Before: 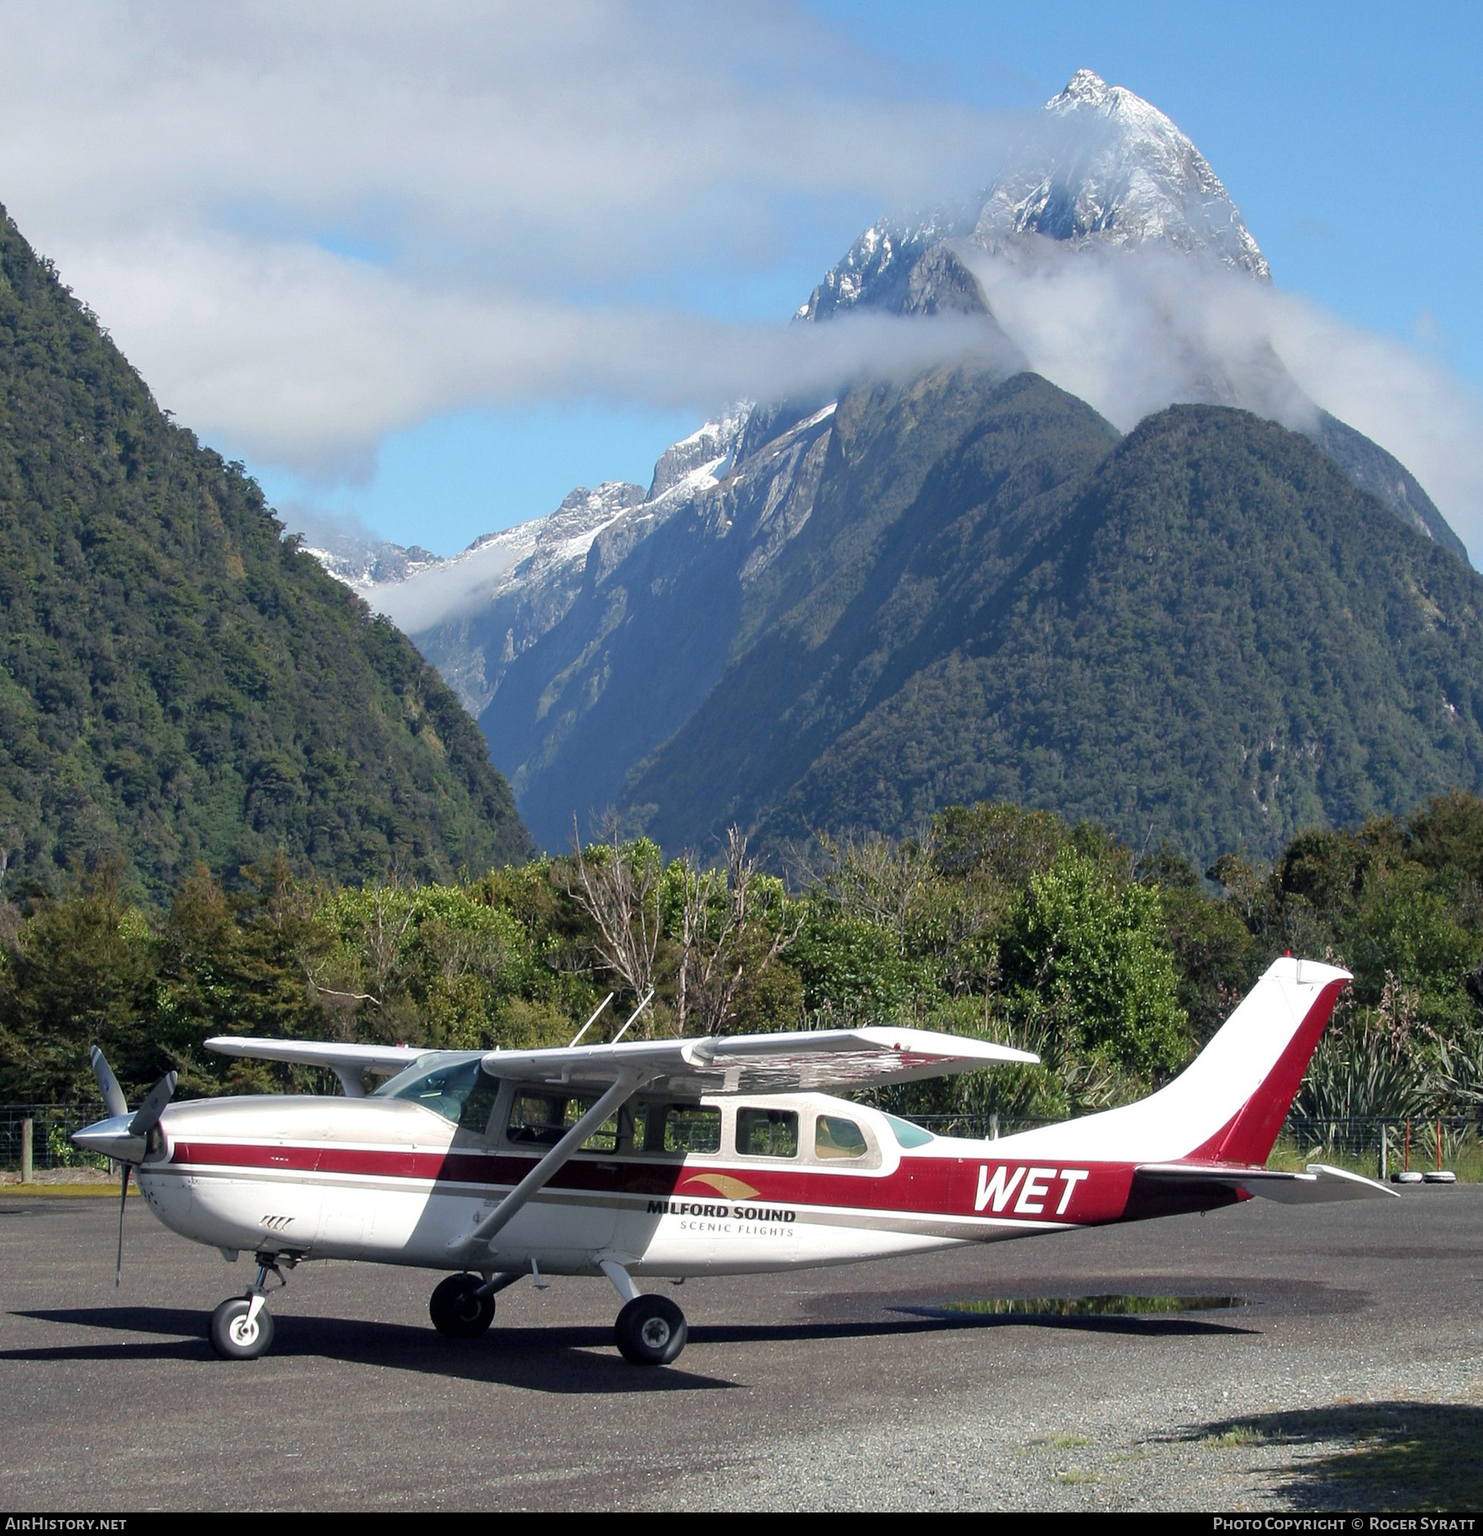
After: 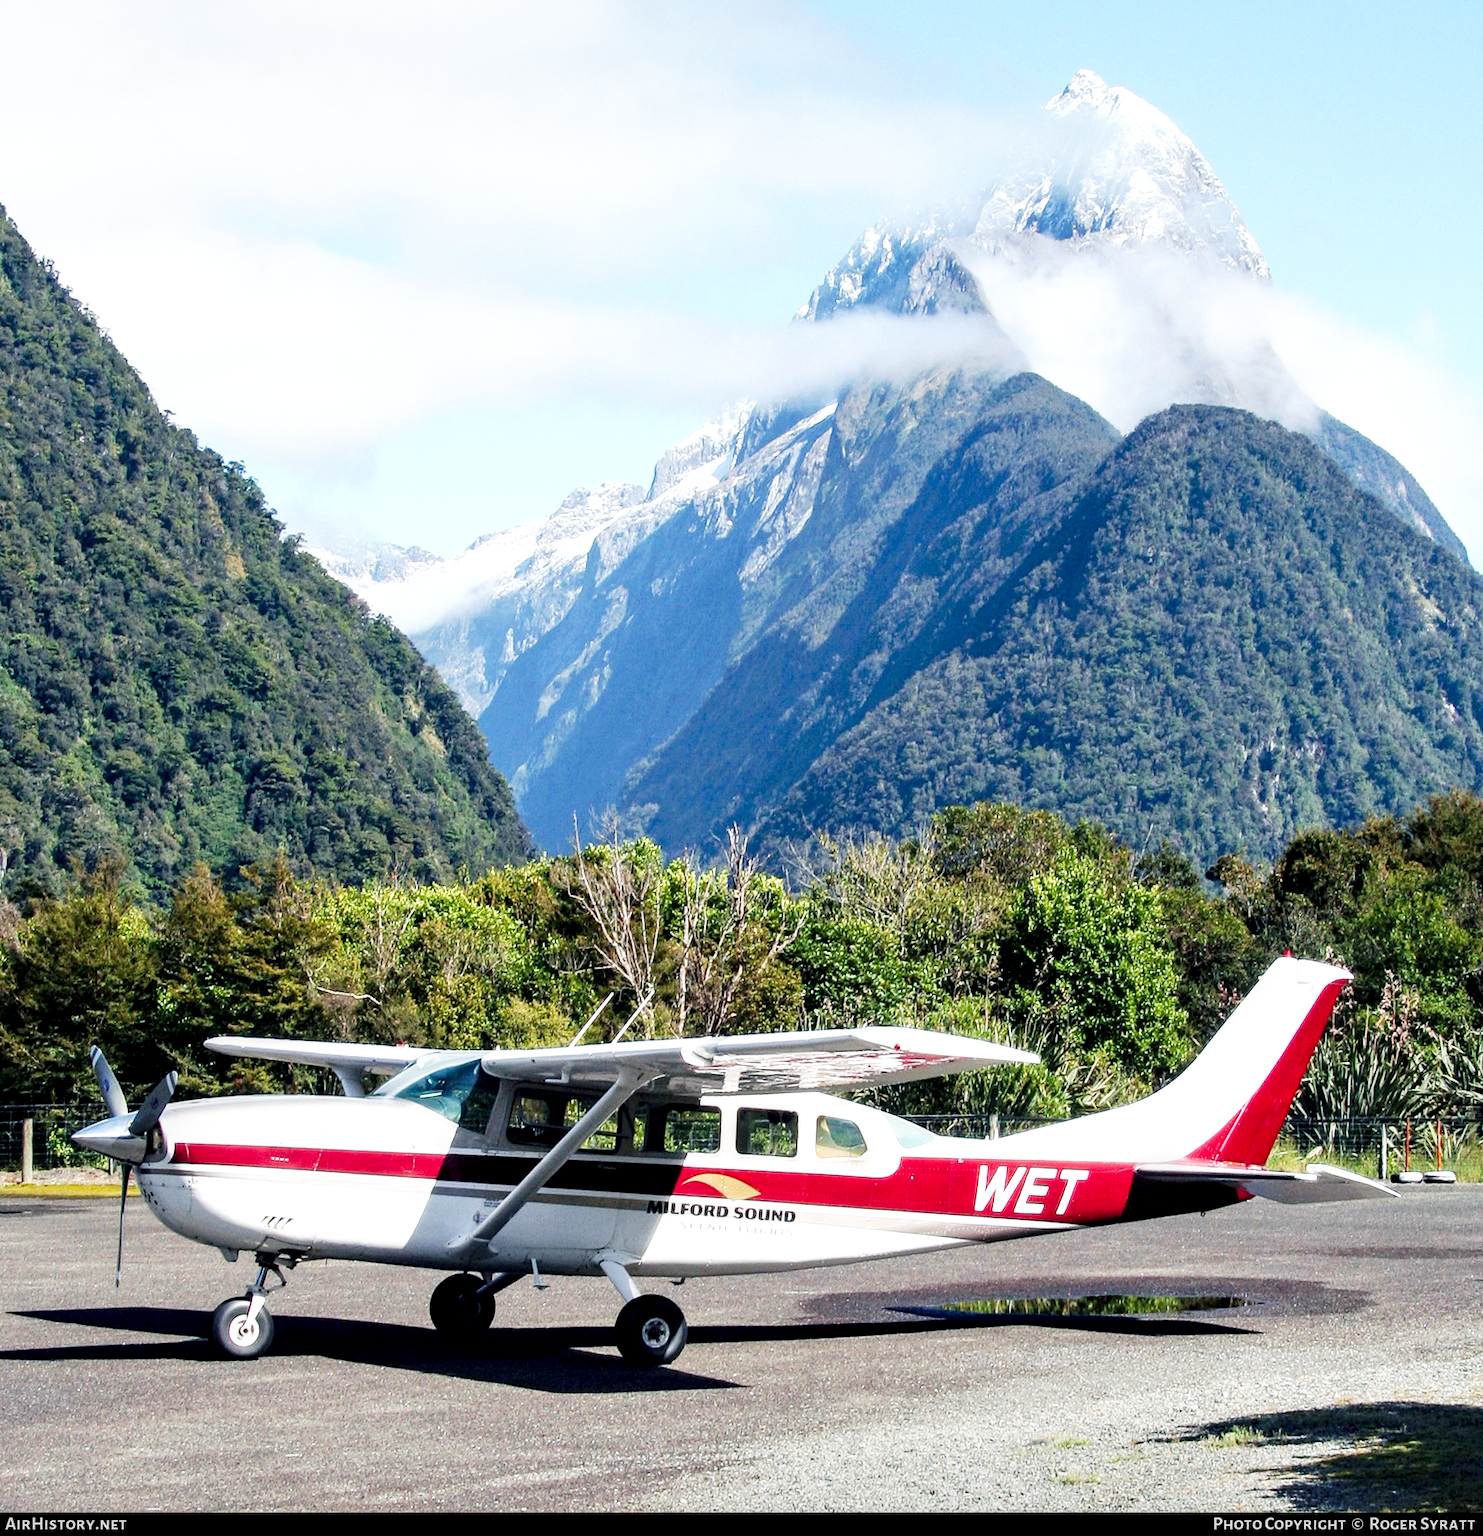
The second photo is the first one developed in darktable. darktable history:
base curve: curves: ch0 [(0, 0) (0.007, 0.004) (0.027, 0.03) (0.046, 0.07) (0.207, 0.54) (0.442, 0.872) (0.673, 0.972) (1, 1)], preserve colors none
local contrast: highlights 26%, shadows 74%, midtone range 0.744
